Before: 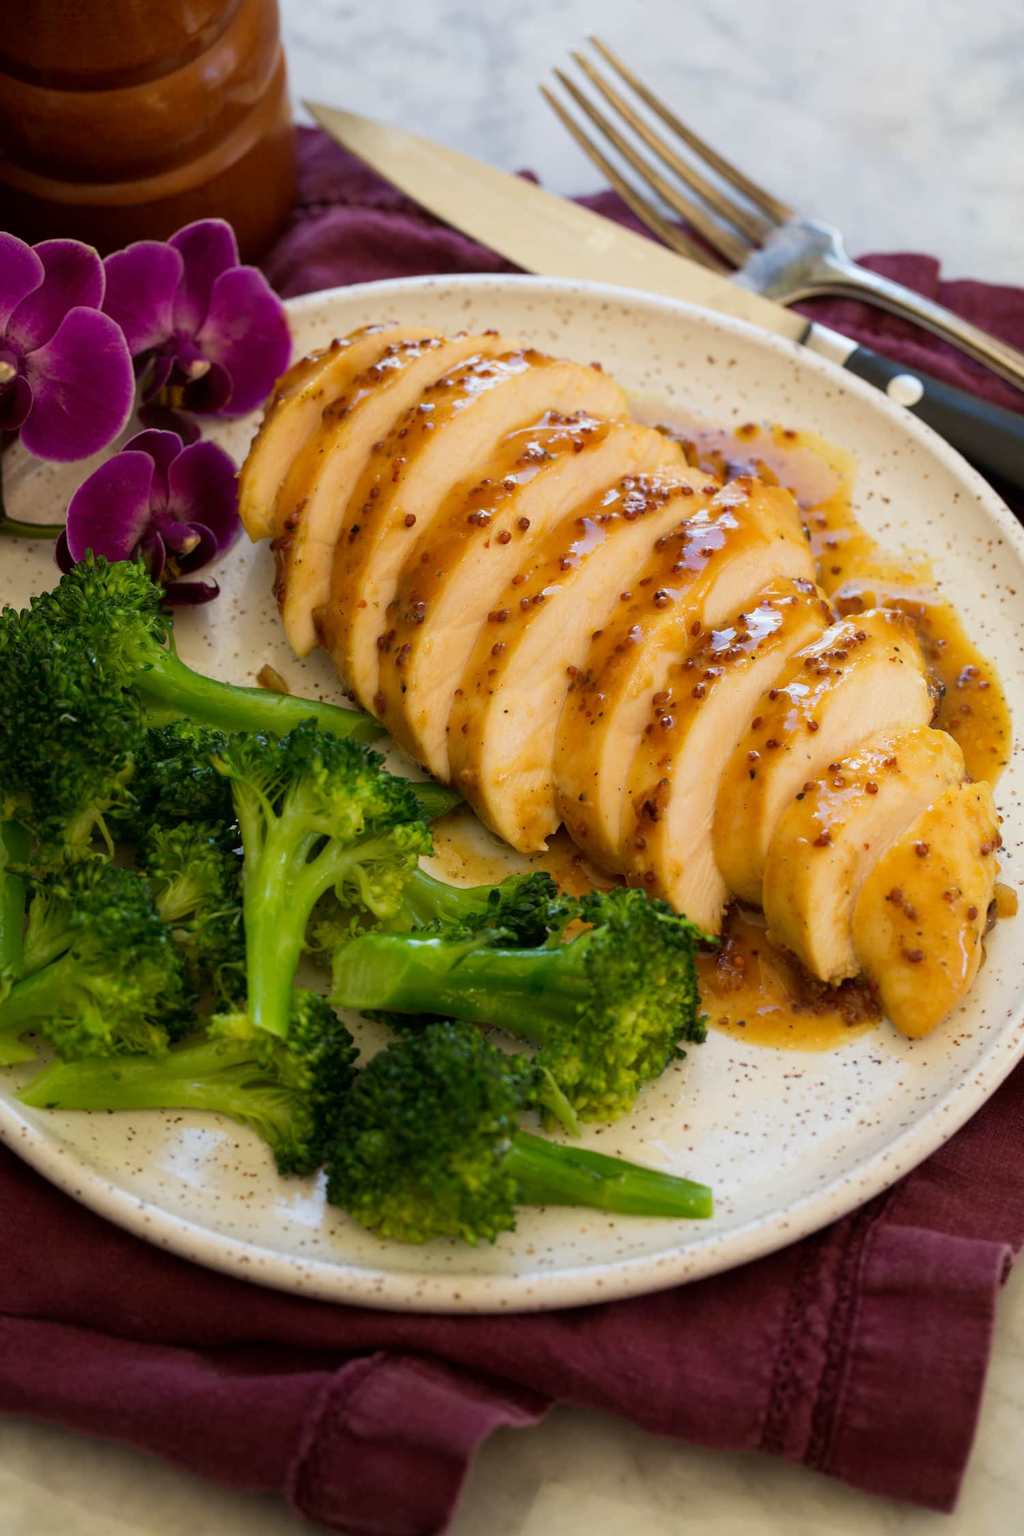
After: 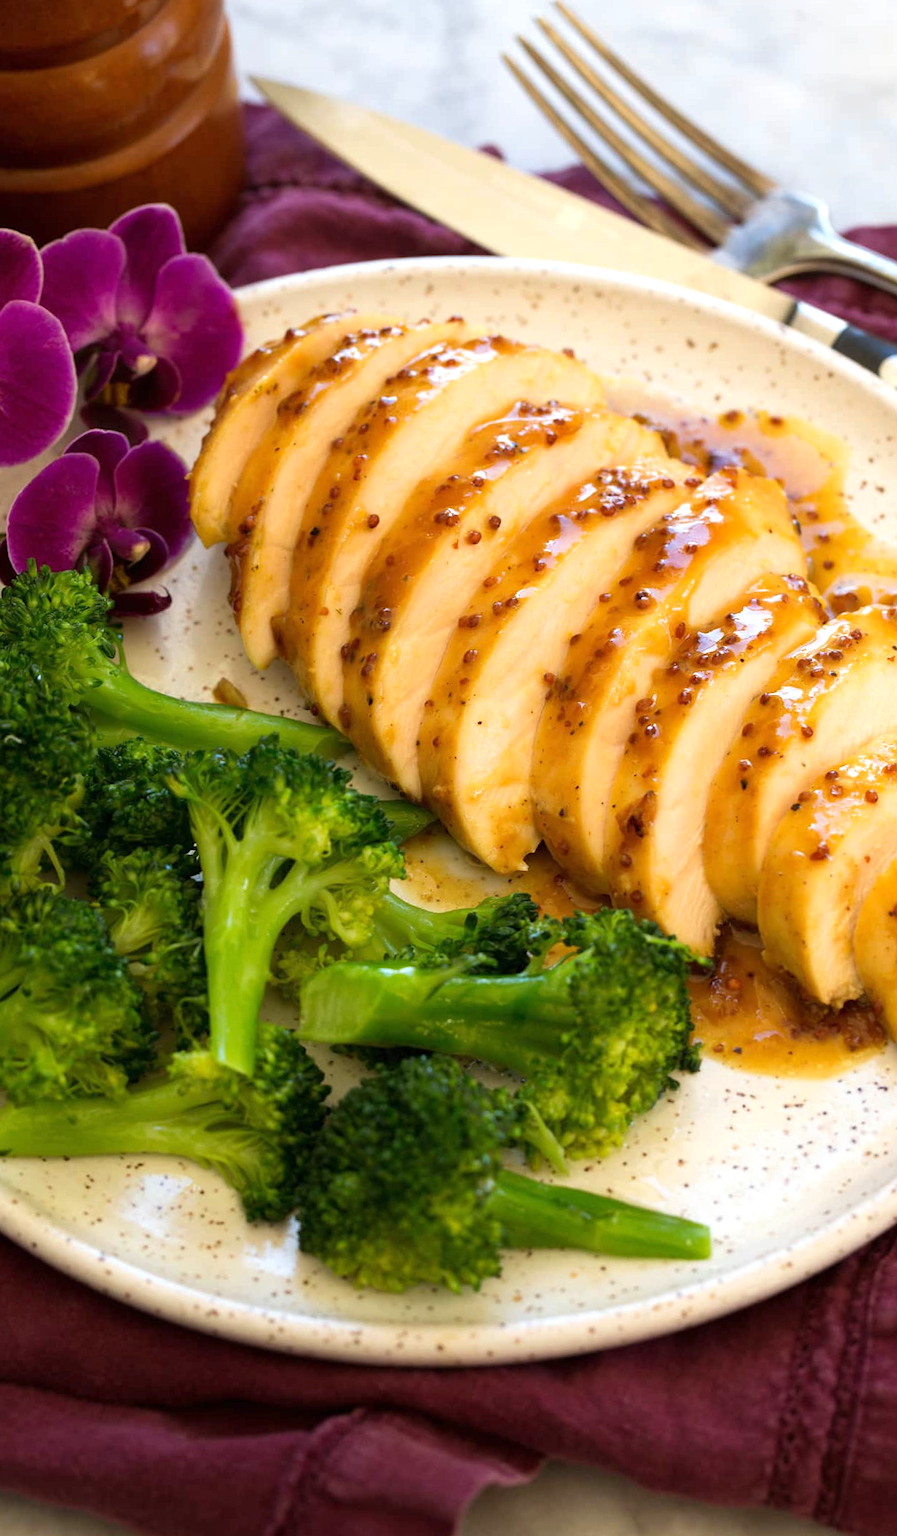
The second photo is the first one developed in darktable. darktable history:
crop and rotate: angle 1.17°, left 4.1%, top 0.778%, right 11.217%, bottom 2.623%
exposure: black level correction 0, exposure 0.498 EV, compensate highlight preservation false
